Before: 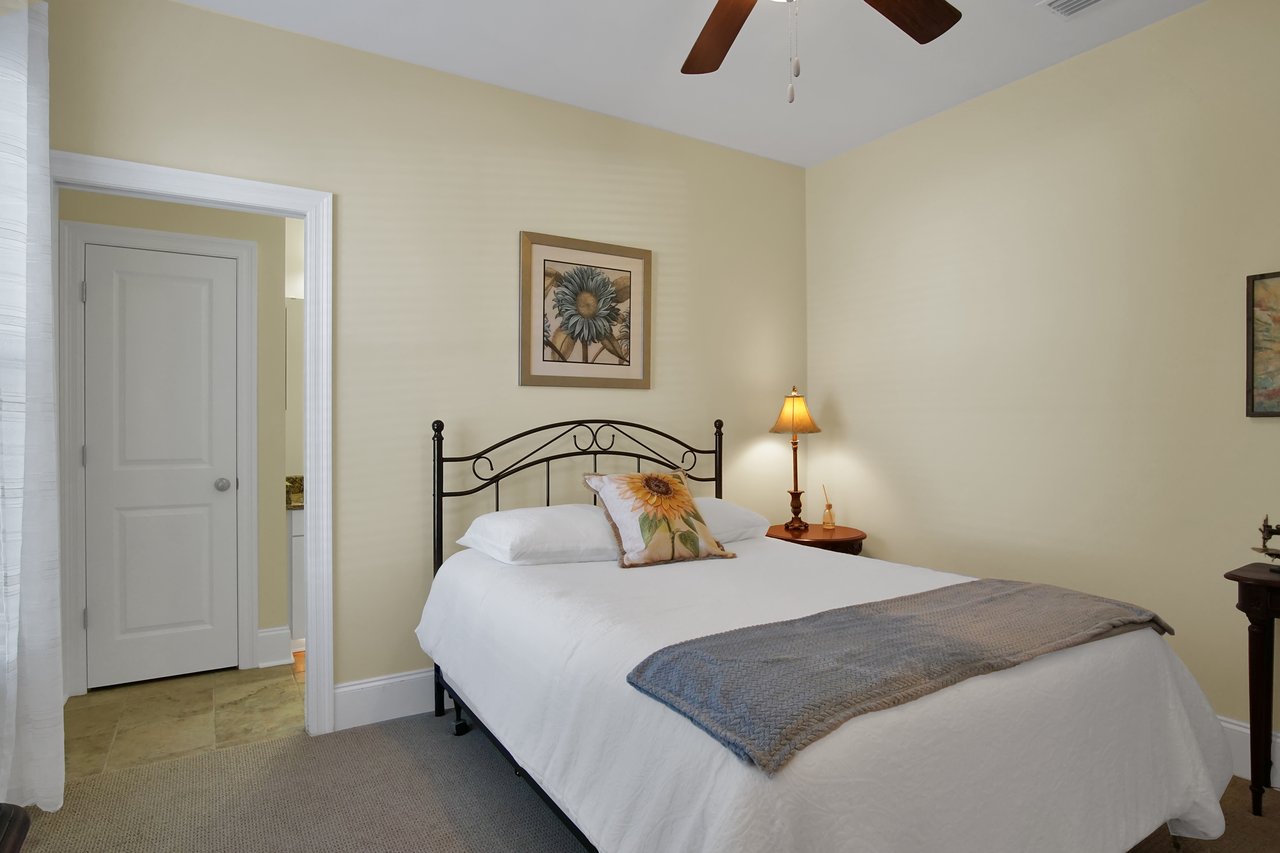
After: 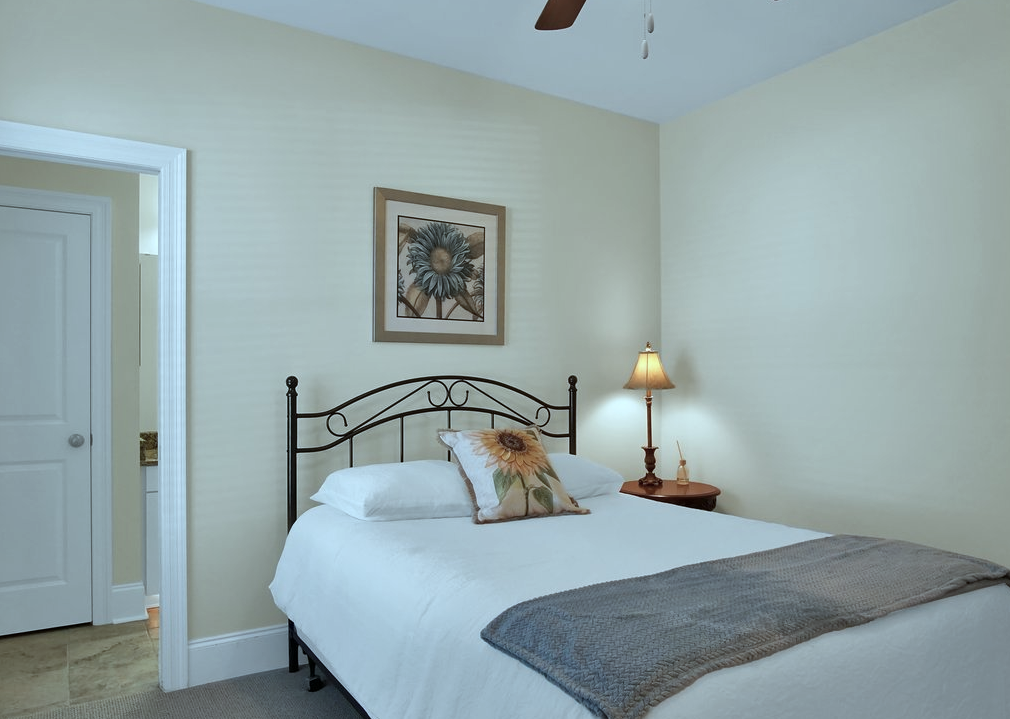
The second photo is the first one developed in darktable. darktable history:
color correction: highlights a* -13.06, highlights b* -18.05, saturation 0.705
crop: left 11.457%, top 5.176%, right 9.584%, bottom 10.488%
local contrast: mode bilateral grid, contrast 20, coarseness 49, detail 120%, midtone range 0.2
